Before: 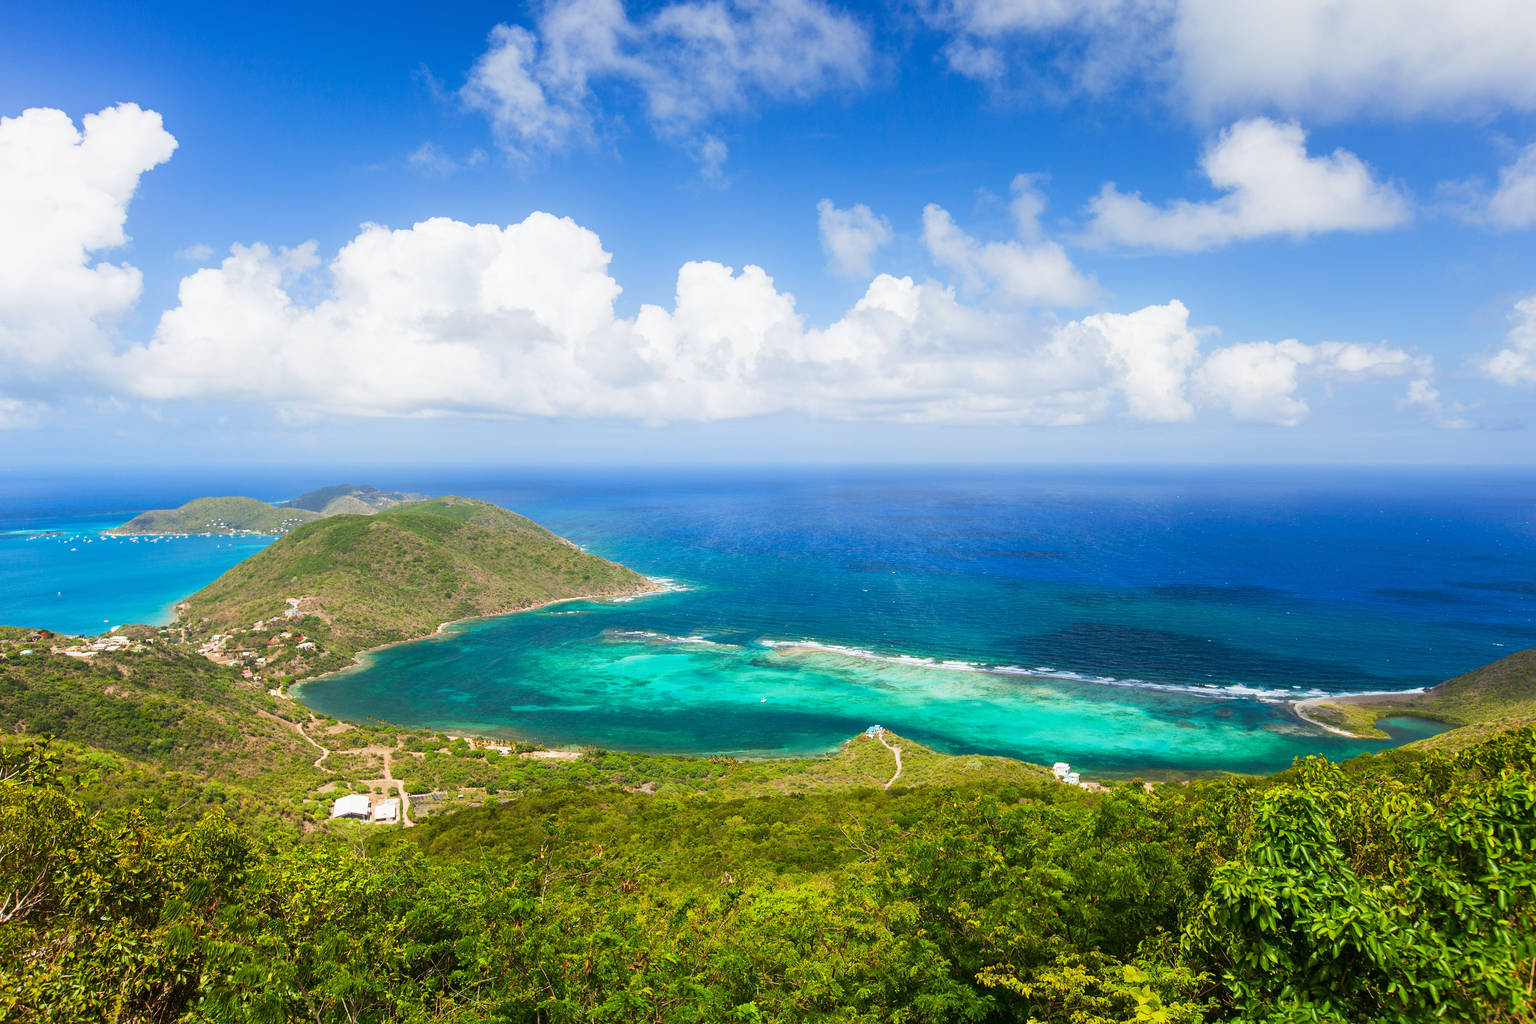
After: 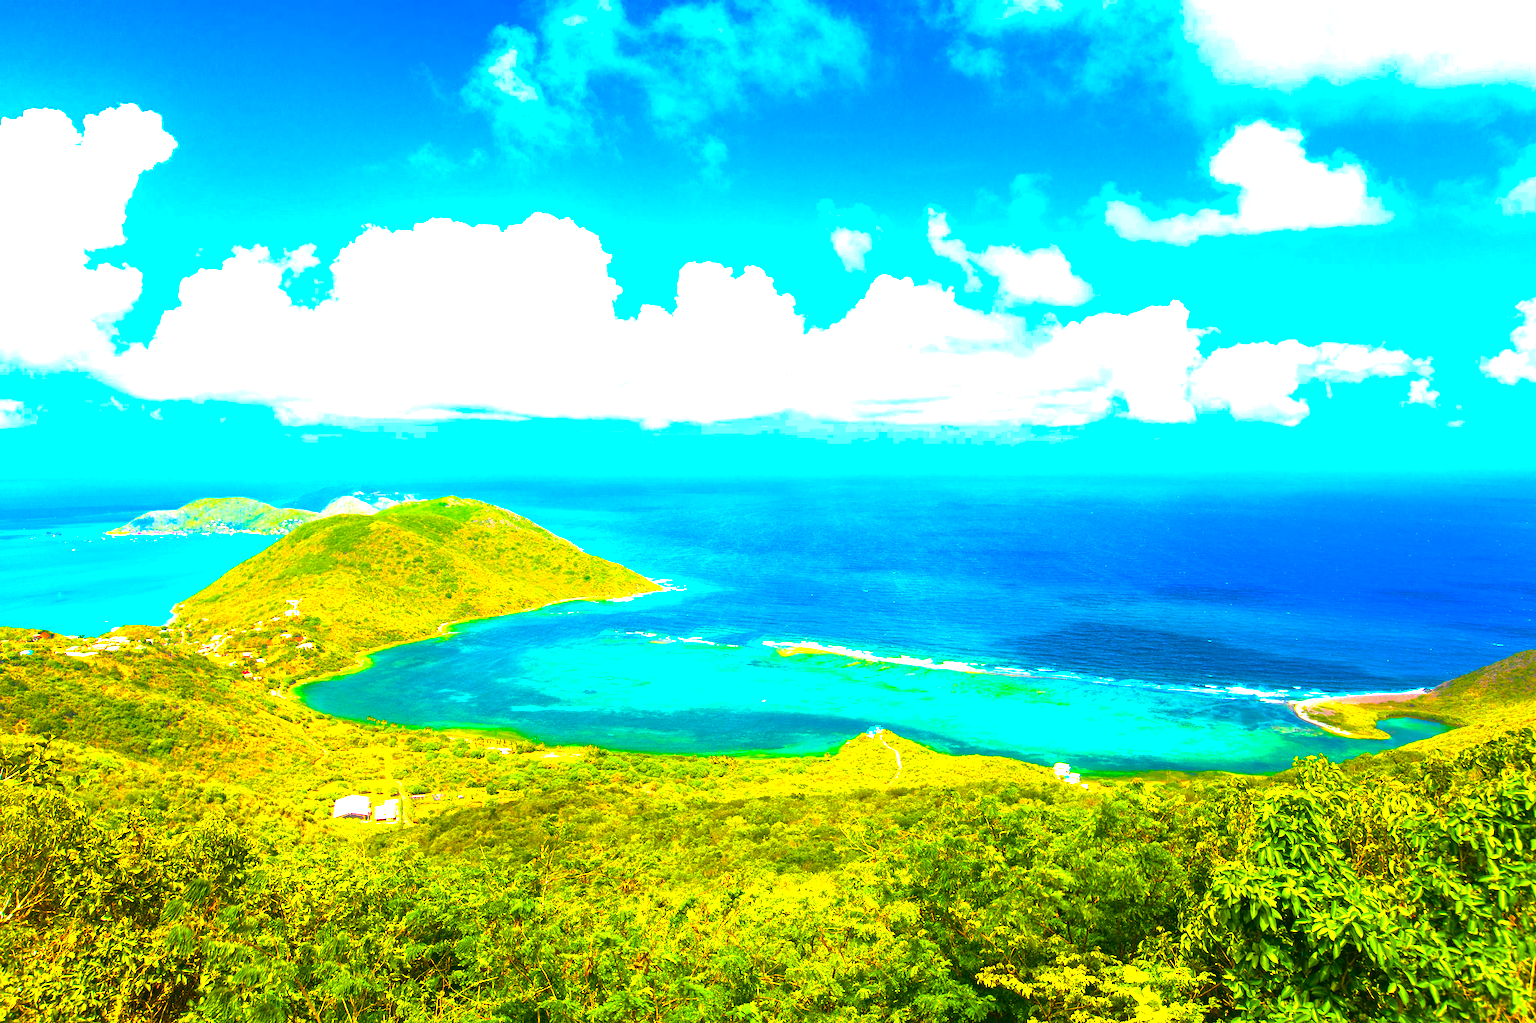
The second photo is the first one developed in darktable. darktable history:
color balance rgb: shadows lift › luminance -7.865%, shadows lift › chroma 2.446%, shadows lift › hue 165.91°, power › hue 323.53°, linear chroma grading › shadows 17.849%, linear chroma grading › highlights 61.041%, linear chroma grading › global chroma 49.607%, perceptual saturation grading › global saturation 61.41%, perceptual saturation grading › highlights 19.486%, perceptual saturation grading › shadows -49.99%, global vibrance 20%
exposure: black level correction 0, exposure 1.679 EV, compensate exposure bias true, compensate highlight preservation false
